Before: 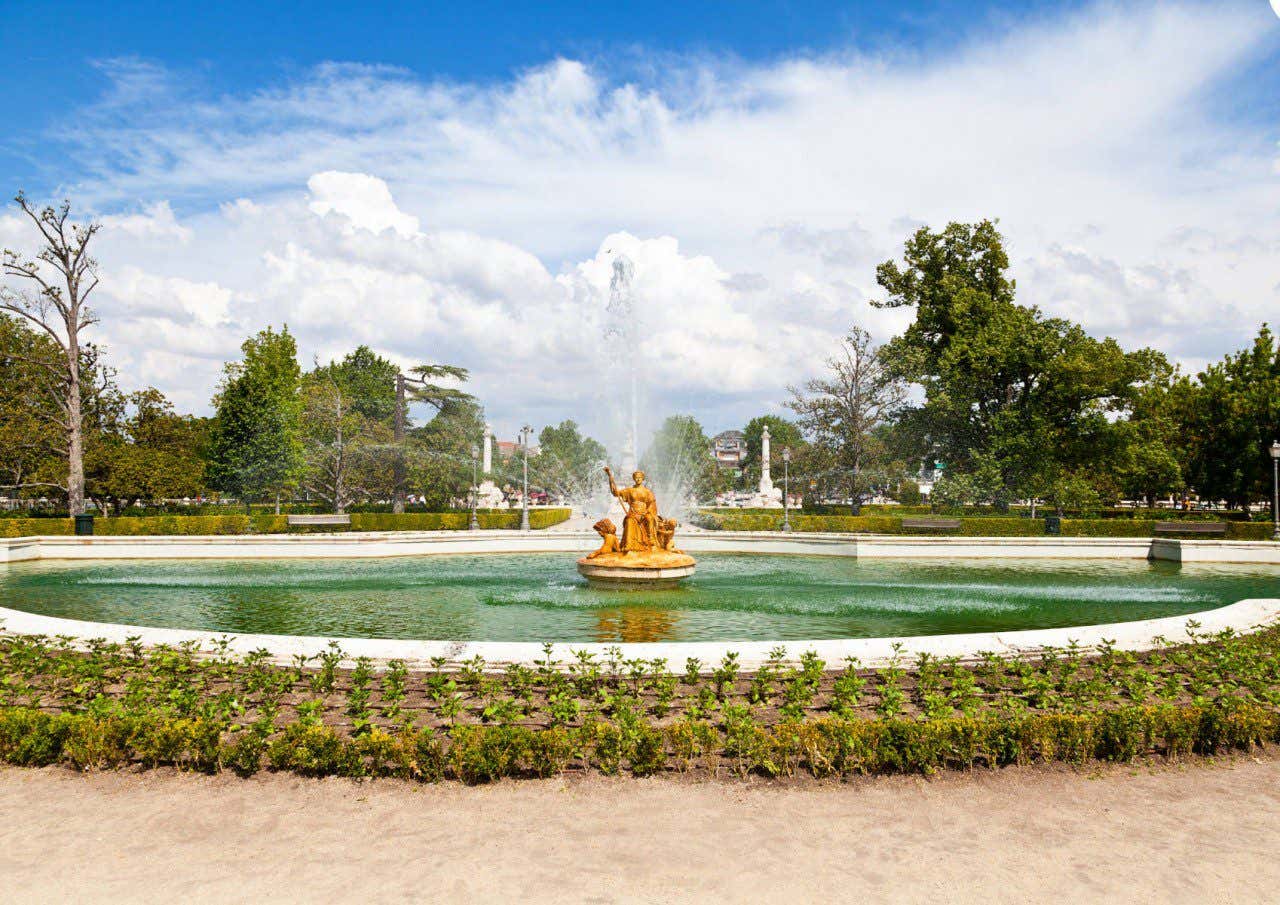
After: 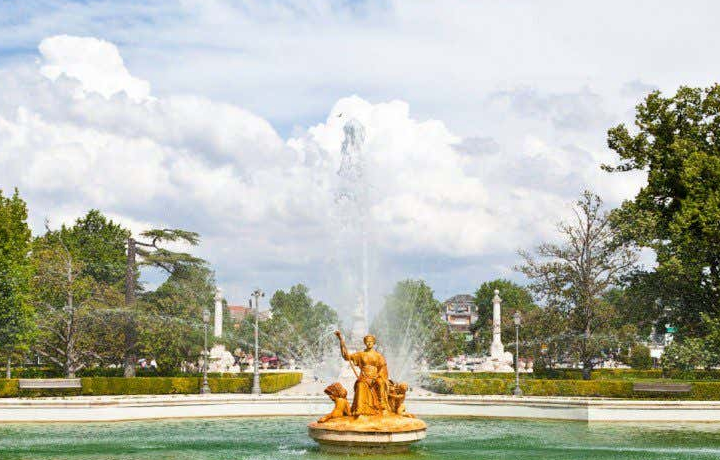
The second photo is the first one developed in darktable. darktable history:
crop: left 21.093%, top 15.066%, right 21.613%, bottom 34.042%
color zones: curves: ch0 [(0, 0.5) (0.143, 0.5) (0.286, 0.5) (0.429, 0.5) (0.571, 0.5) (0.714, 0.476) (0.857, 0.5) (1, 0.5)]; ch2 [(0, 0.5) (0.143, 0.5) (0.286, 0.5) (0.429, 0.5) (0.571, 0.5) (0.714, 0.487) (0.857, 0.5) (1, 0.5)]
